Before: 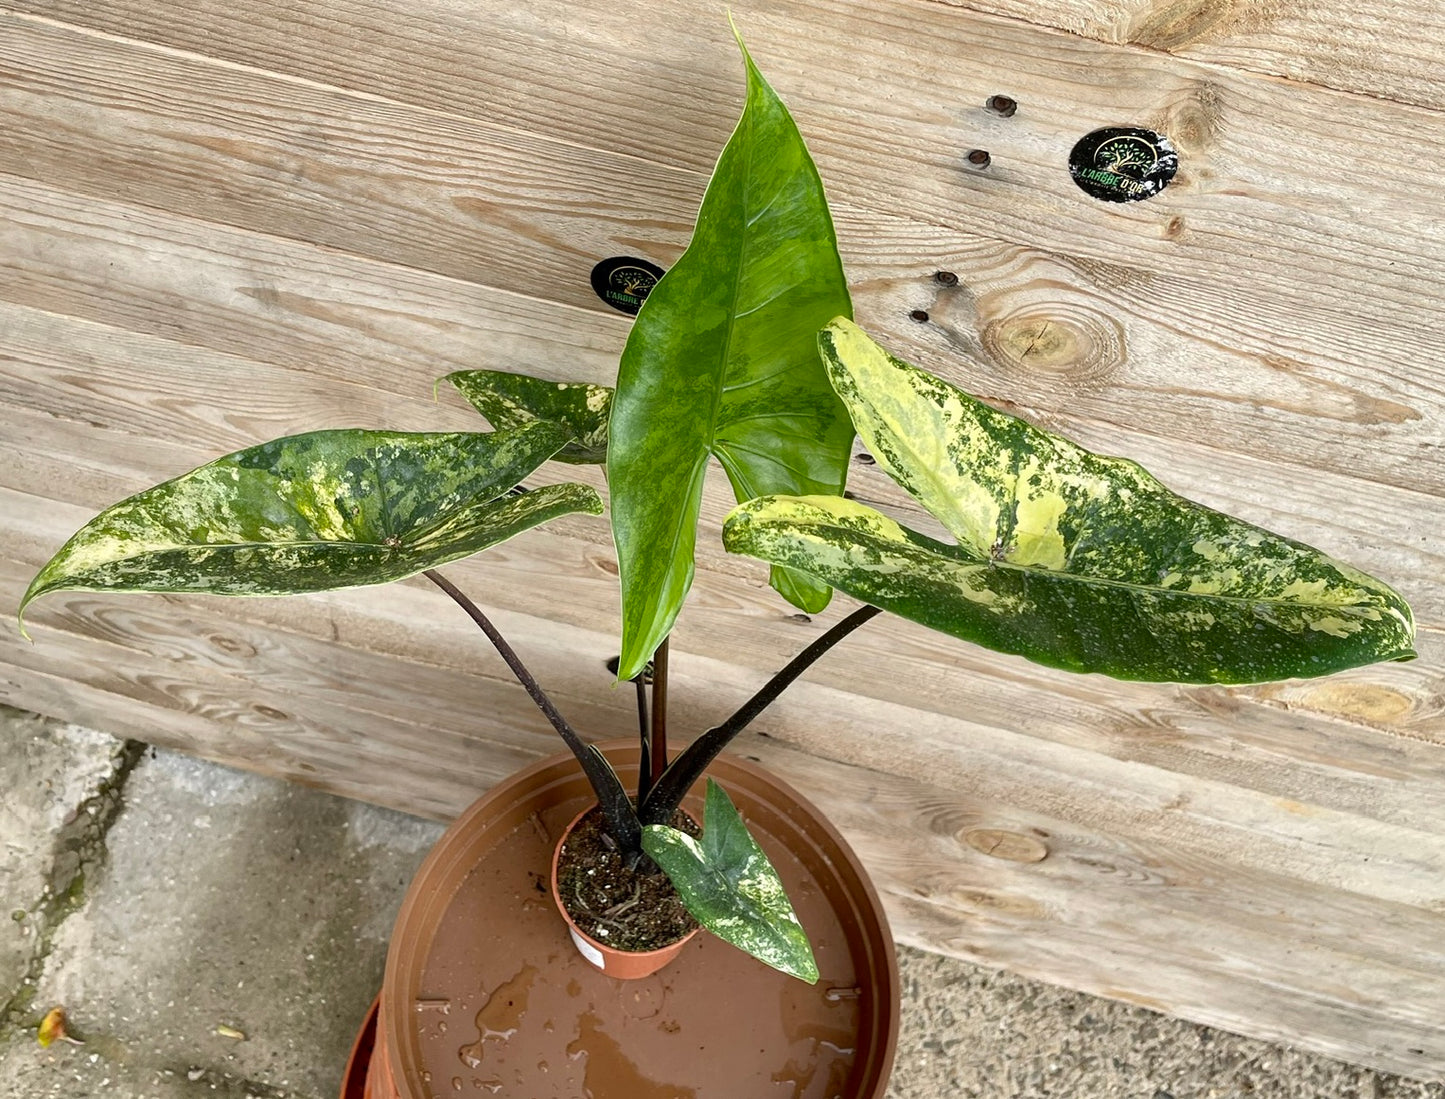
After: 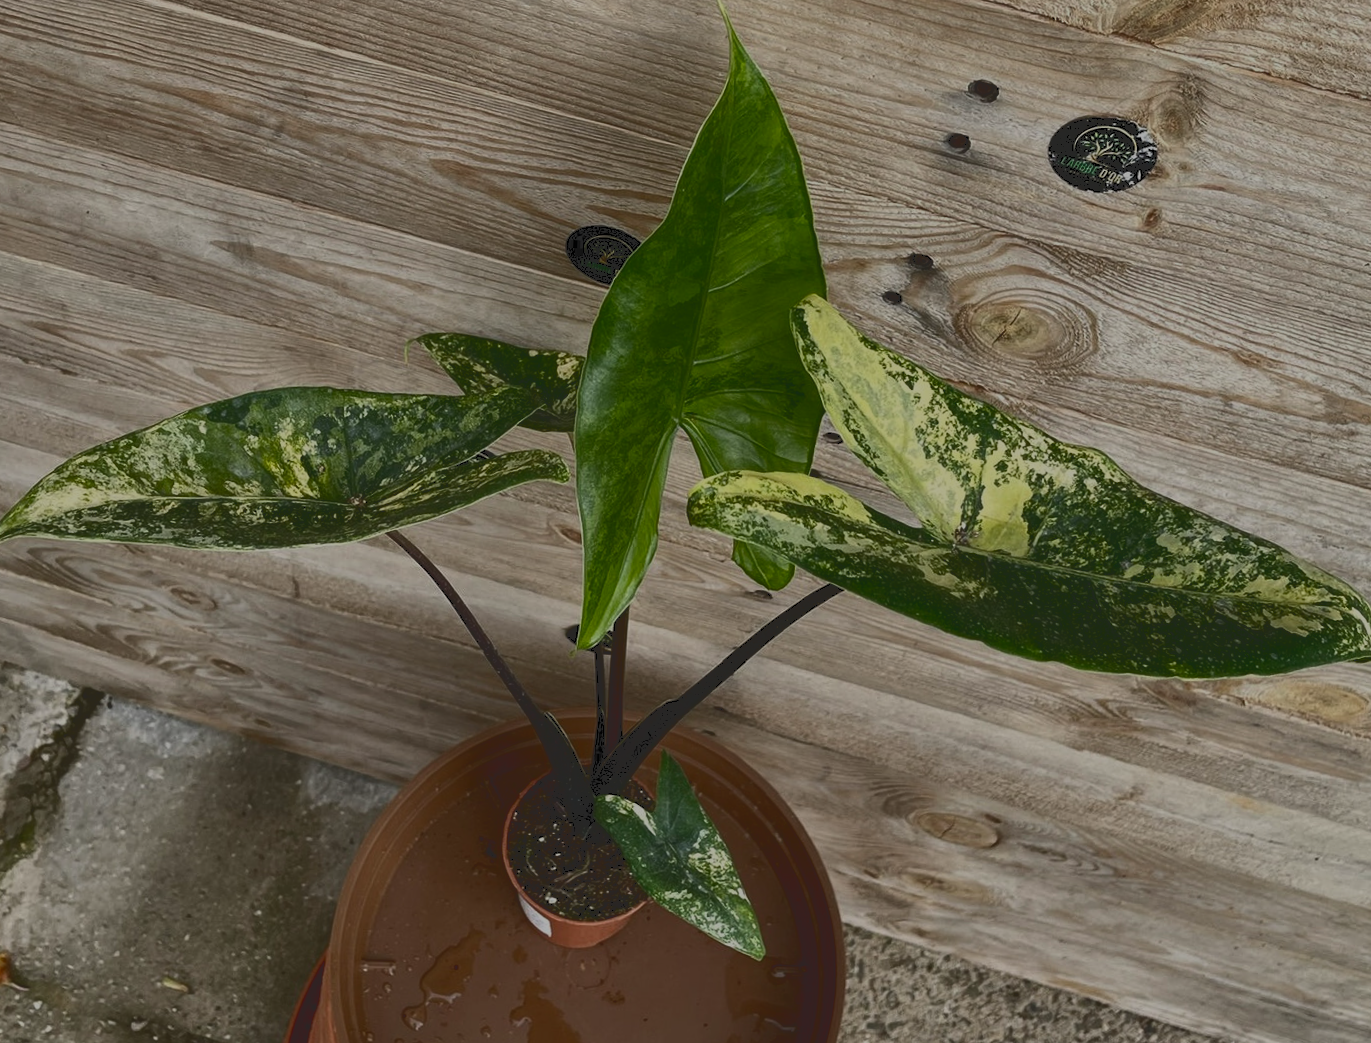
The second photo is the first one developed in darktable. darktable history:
crop and rotate: angle -2.36°
exposure: exposure -1.494 EV, compensate highlight preservation false
tone curve: curves: ch0 [(0, 0) (0.003, 0.15) (0.011, 0.151) (0.025, 0.15) (0.044, 0.15) (0.069, 0.151) (0.1, 0.153) (0.136, 0.16) (0.177, 0.183) (0.224, 0.21) (0.277, 0.253) (0.335, 0.309) (0.399, 0.389) (0.468, 0.479) (0.543, 0.58) (0.623, 0.677) (0.709, 0.747) (0.801, 0.808) (0.898, 0.87) (1, 1)], color space Lab, independent channels, preserve colors none
